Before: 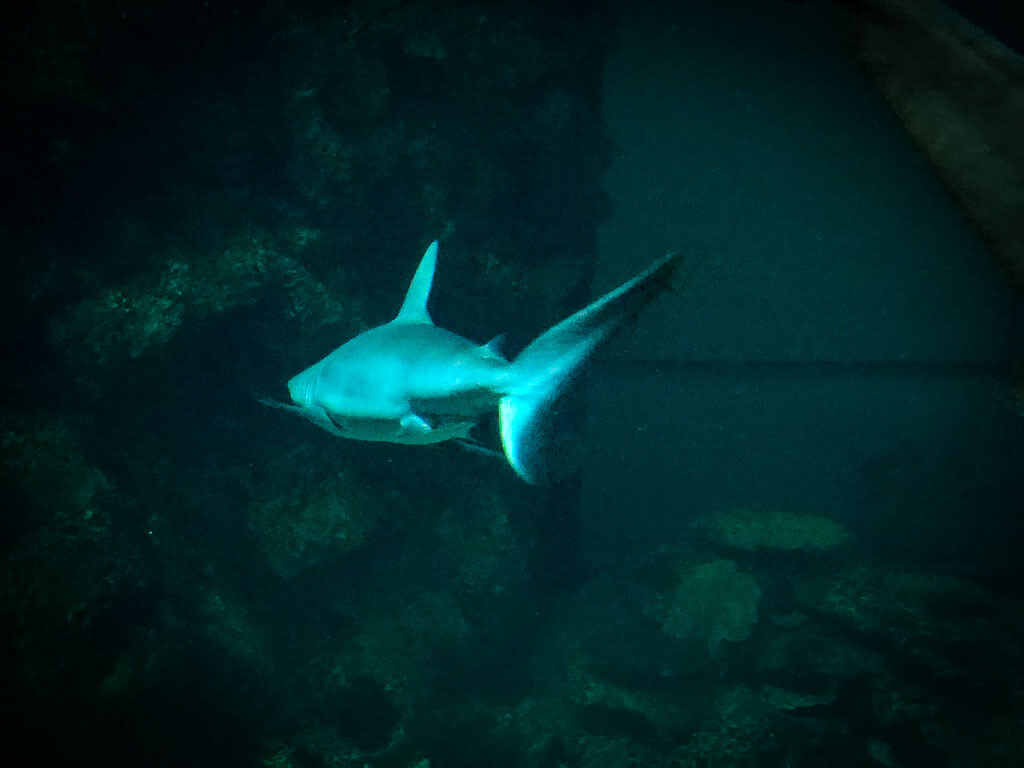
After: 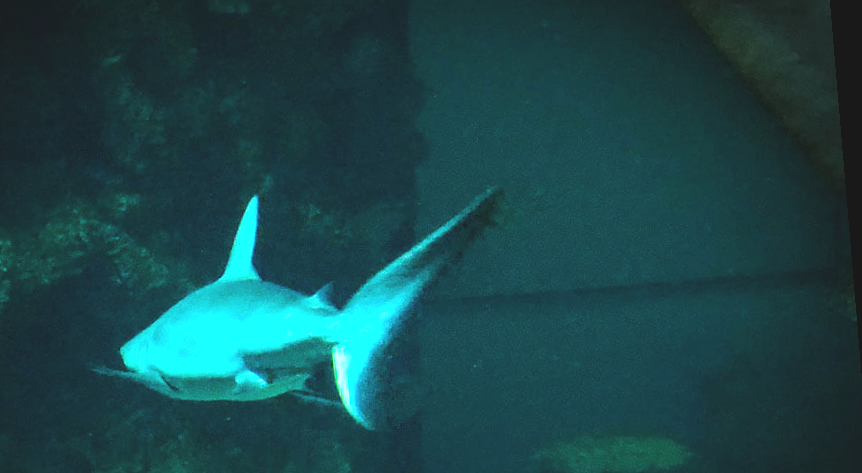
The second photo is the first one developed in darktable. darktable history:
white balance: emerald 1
exposure: black level correction -0.005, exposure 1 EV, compensate highlight preservation false
rotate and perspective: rotation -4.86°, automatic cropping off
crop: left 18.38%, top 11.092%, right 2.134%, bottom 33.217%
